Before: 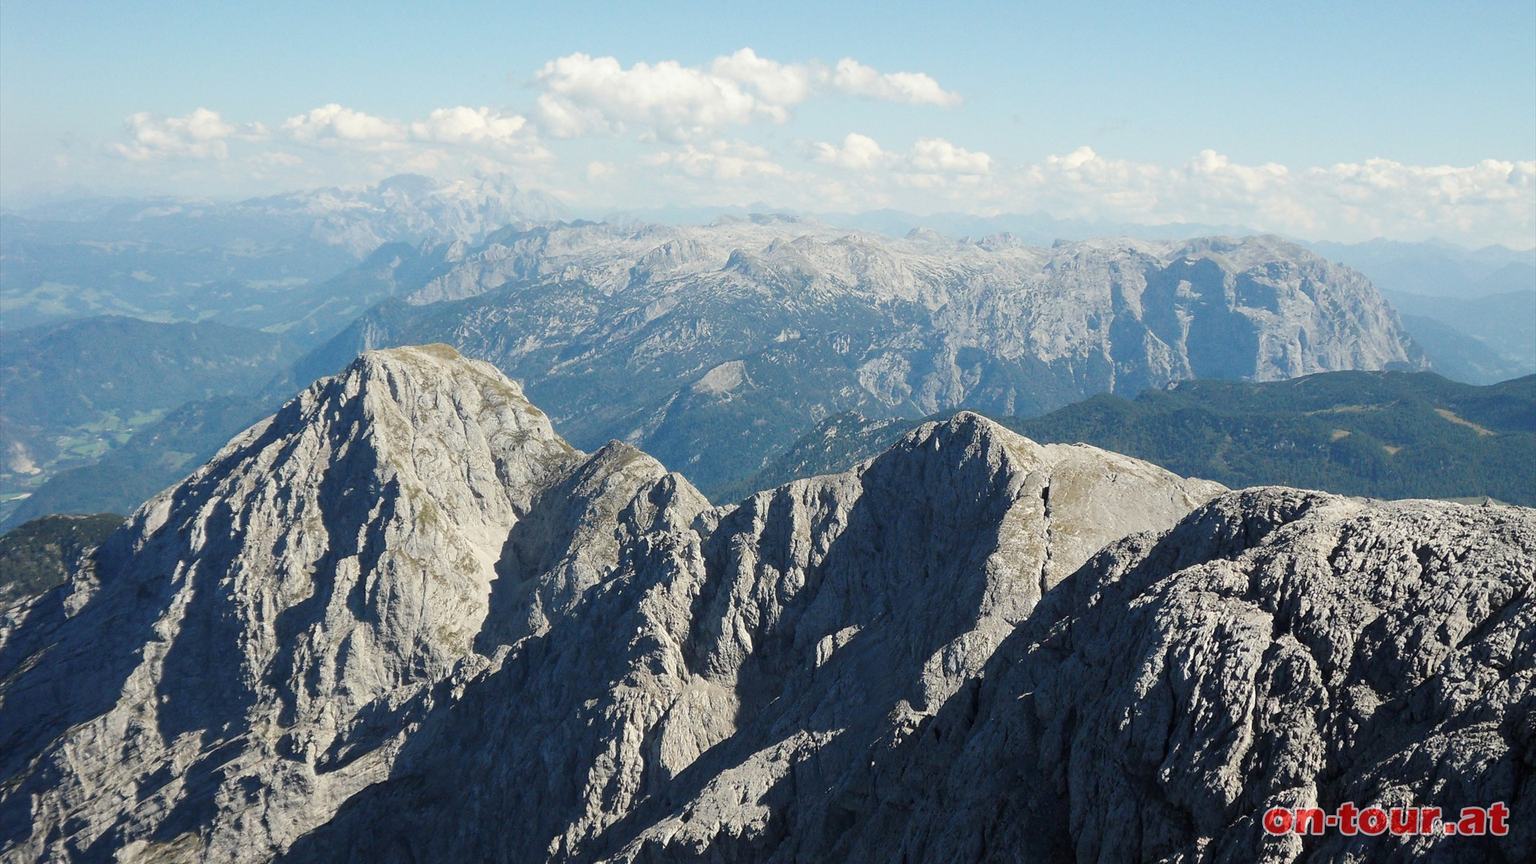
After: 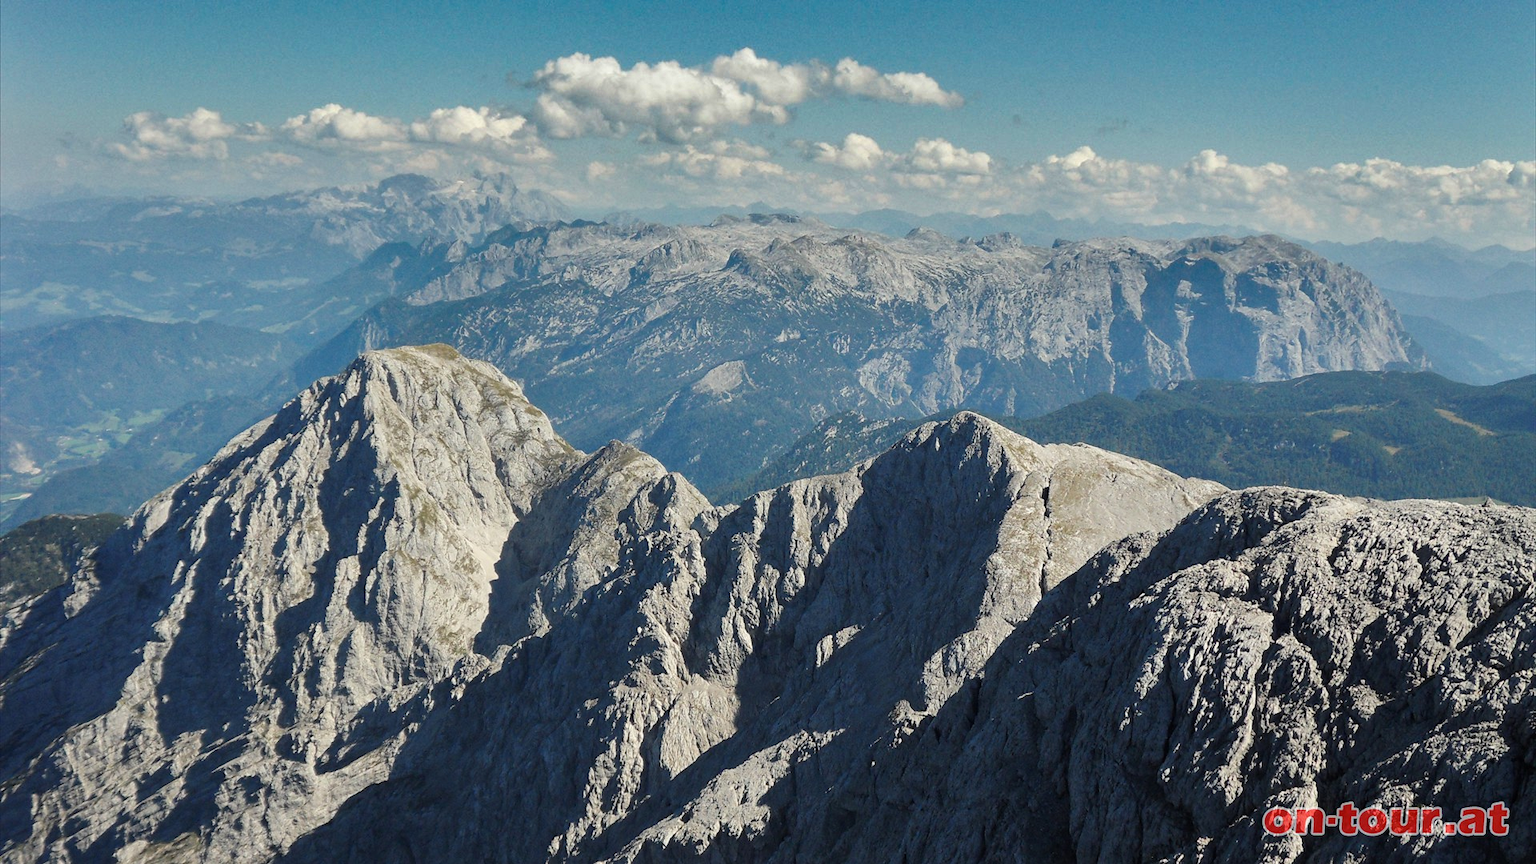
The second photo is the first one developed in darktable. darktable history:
shadows and highlights: shadows 24.23, highlights -79.73, highlights color adjustment 89.01%, soften with gaussian
